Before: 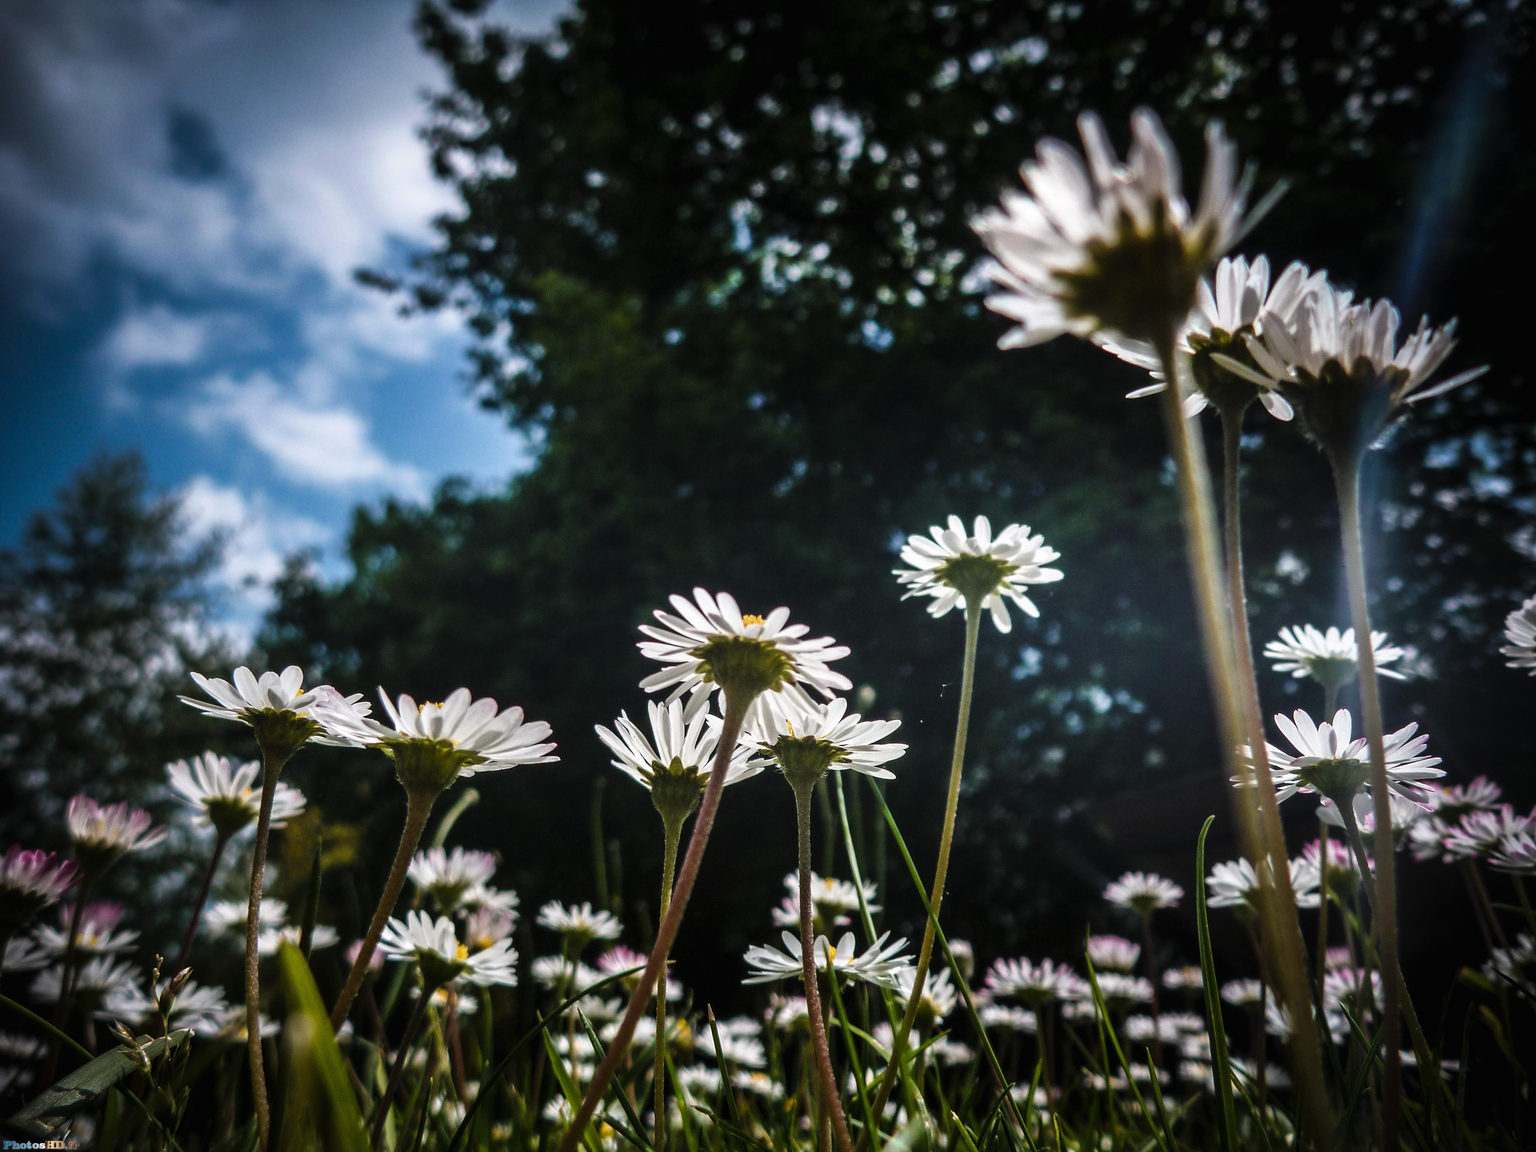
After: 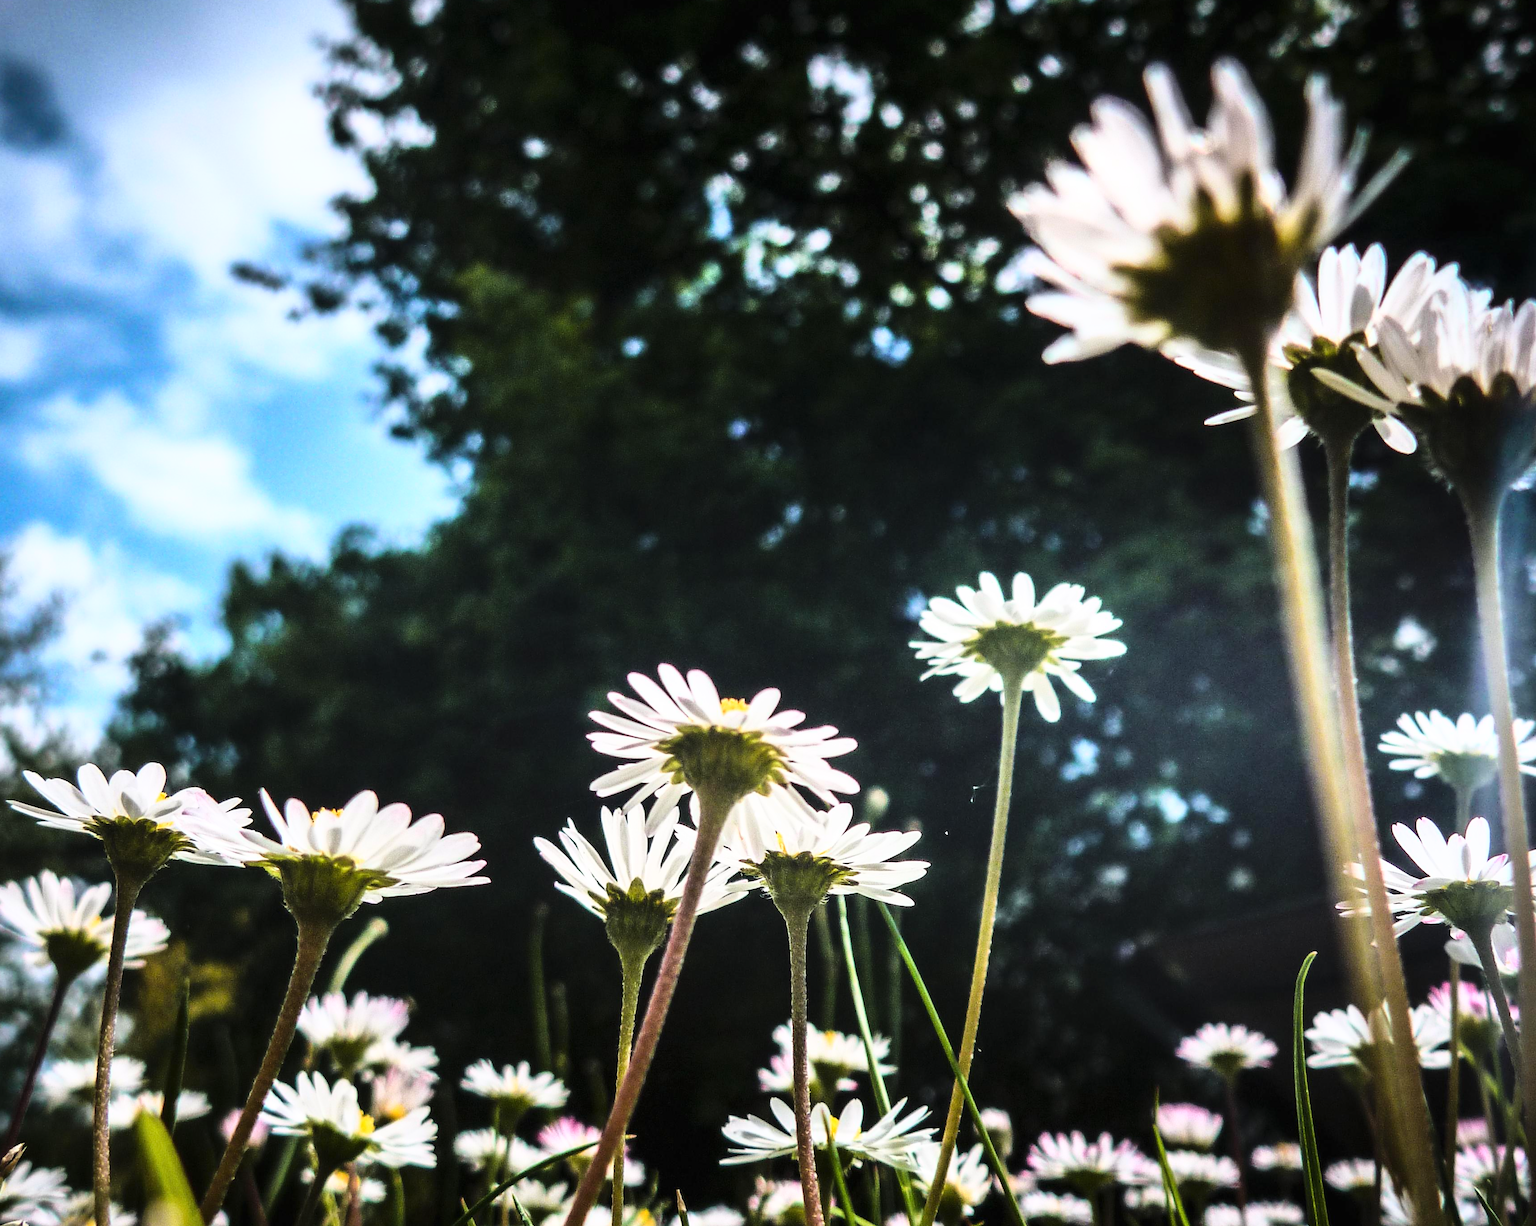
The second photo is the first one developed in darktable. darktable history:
base curve: curves: ch0 [(0, 0) (0.018, 0.026) (0.143, 0.37) (0.33, 0.731) (0.458, 0.853) (0.735, 0.965) (0.905, 0.986) (1, 1)]
crop: left 11.225%, top 5.381%, right 9.565%, bottom 10.314%
